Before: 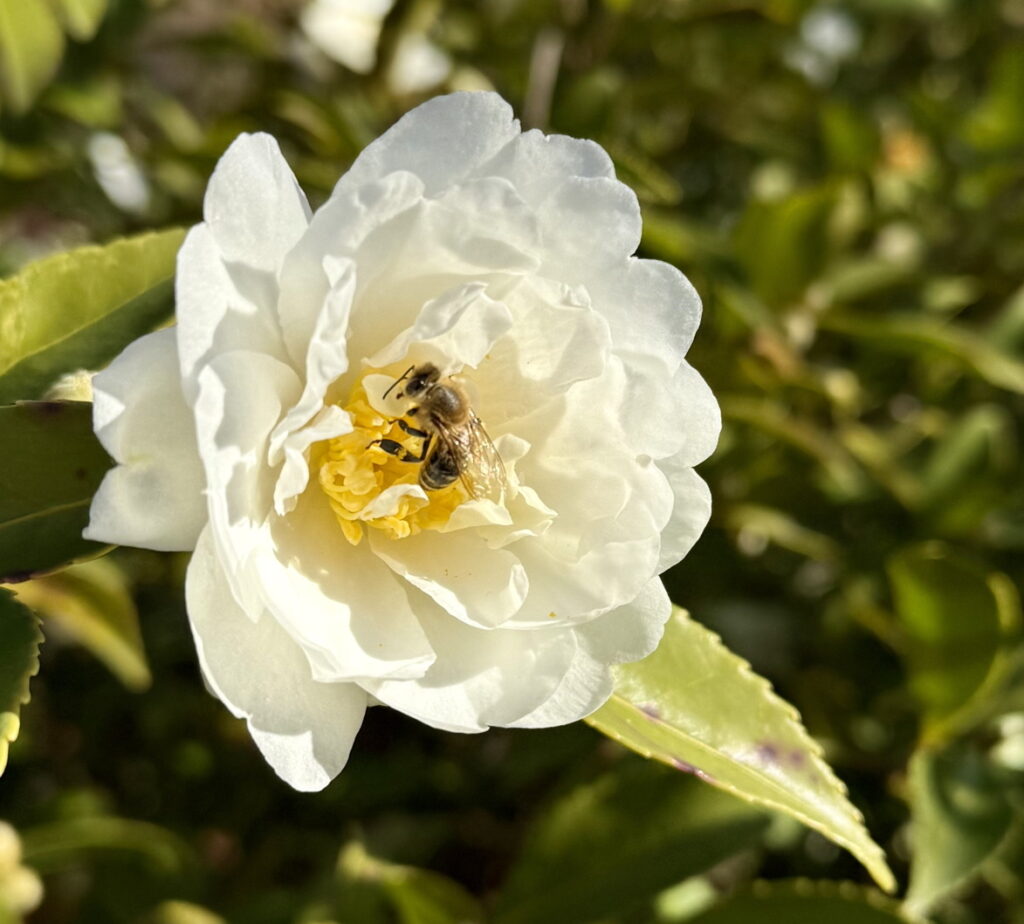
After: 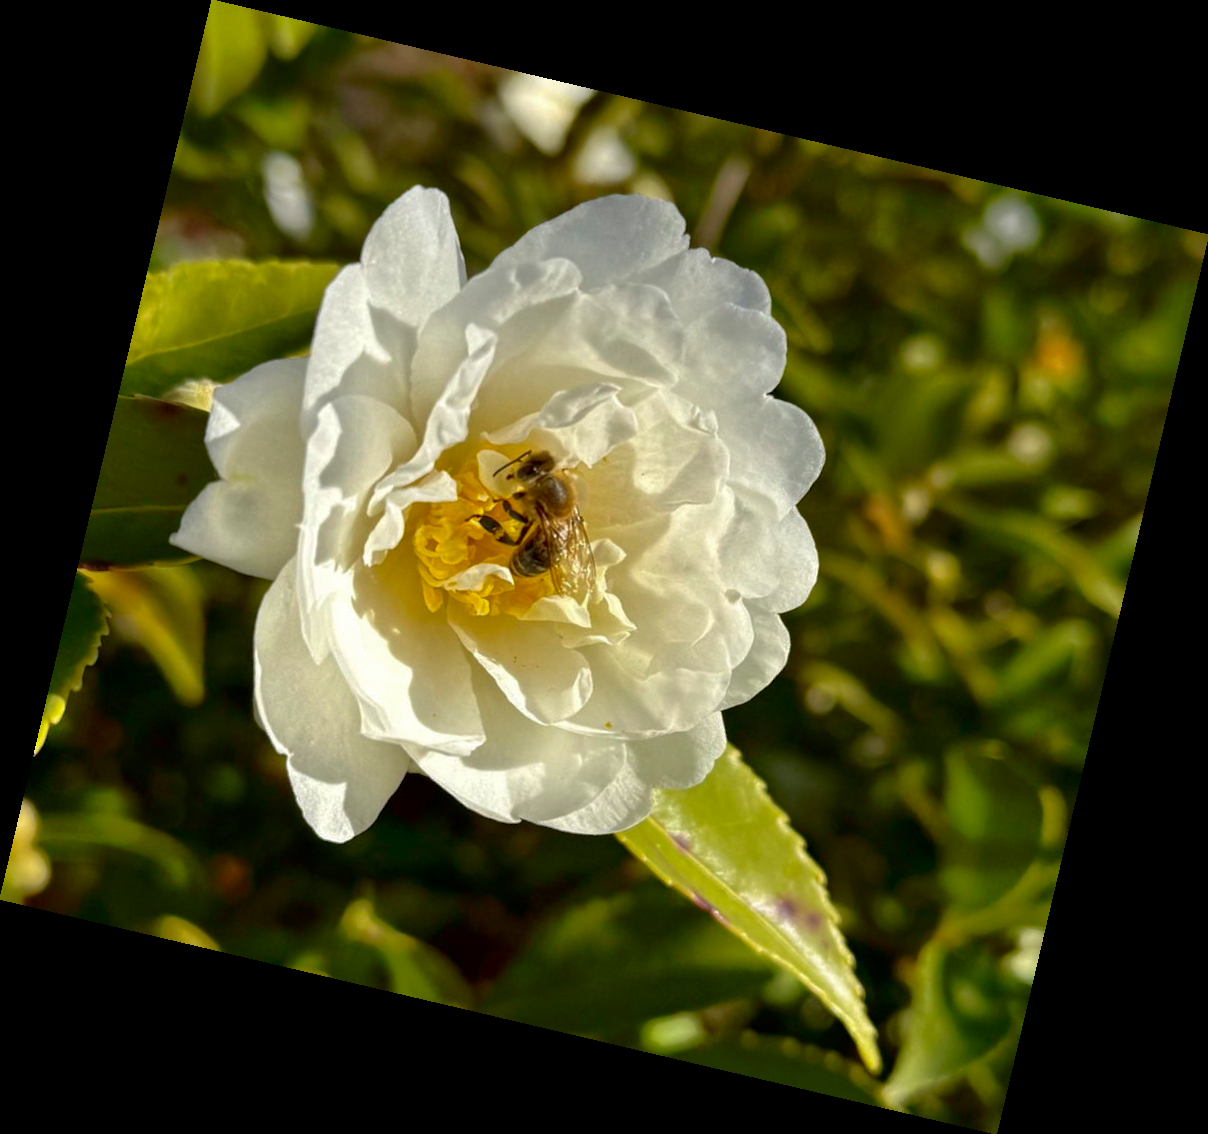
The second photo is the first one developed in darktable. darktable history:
rotate and perspective: rotation 13.27°, automatic cropping off
contrast brightness saturation: brightness -0.2, saturation 0.08
shadows and highlights: on, module defaults
